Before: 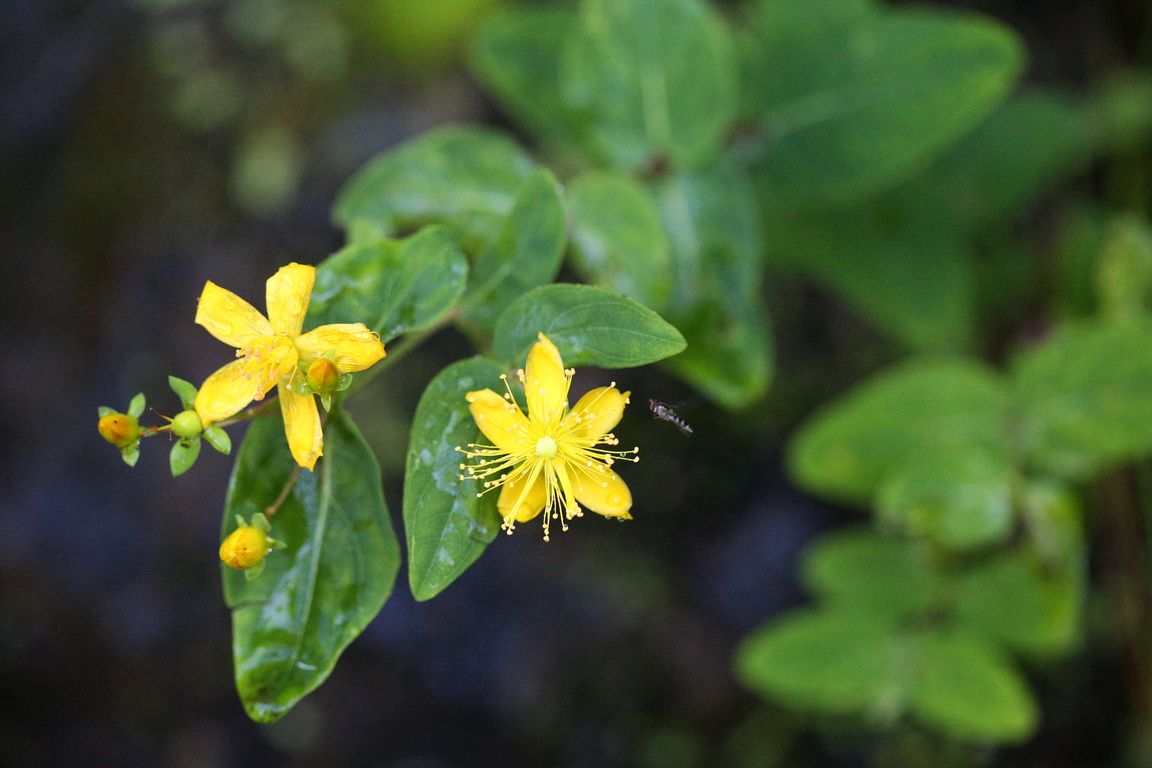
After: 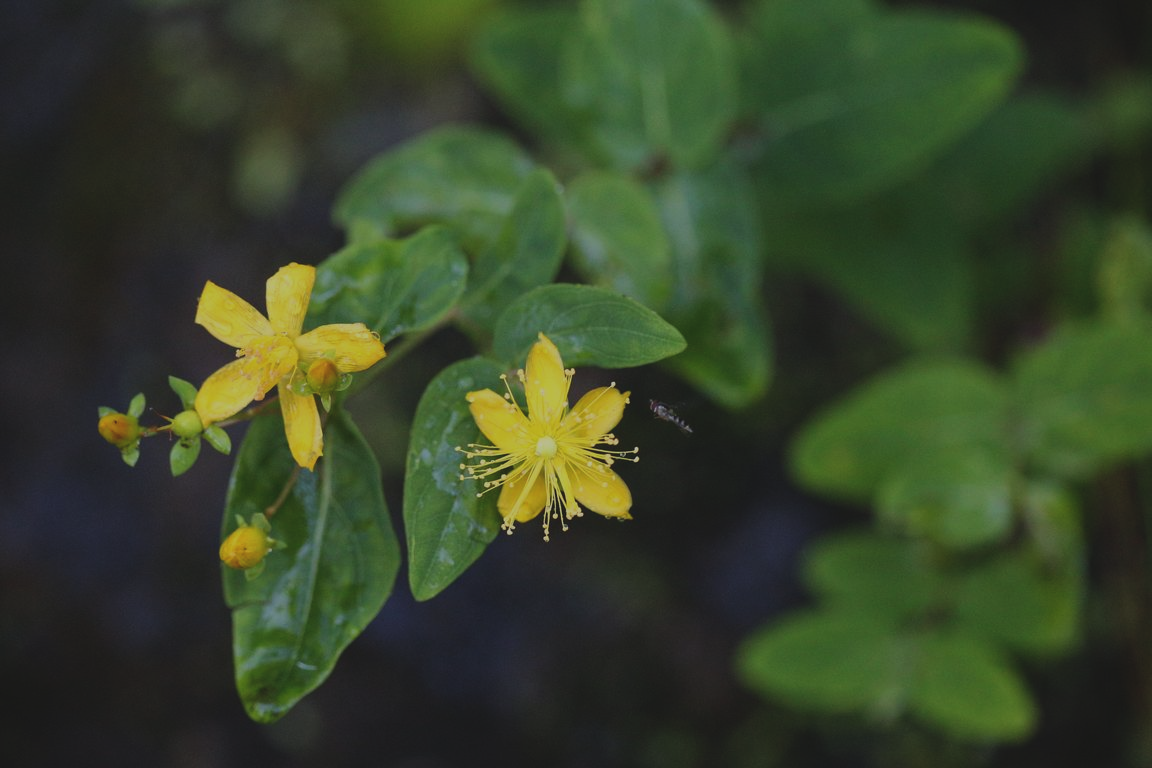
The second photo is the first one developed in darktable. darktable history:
tone equalizer: on, module defaults
white balance: emerald 1
exposure: black level correction -0.016, exposure -1.018 EV, compensate highlight preservation false
